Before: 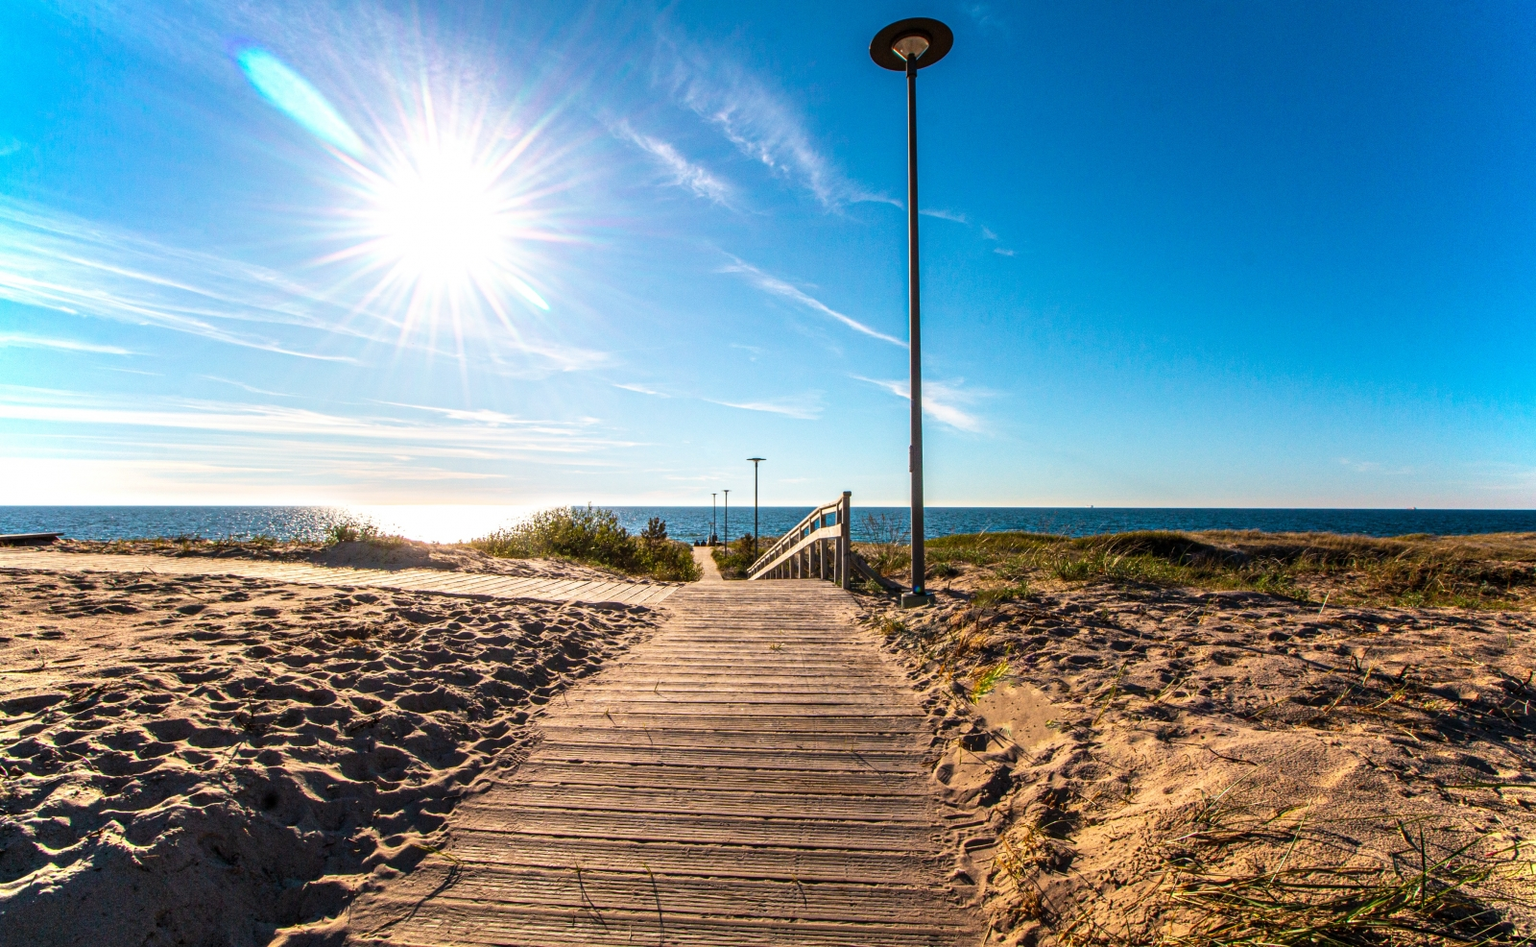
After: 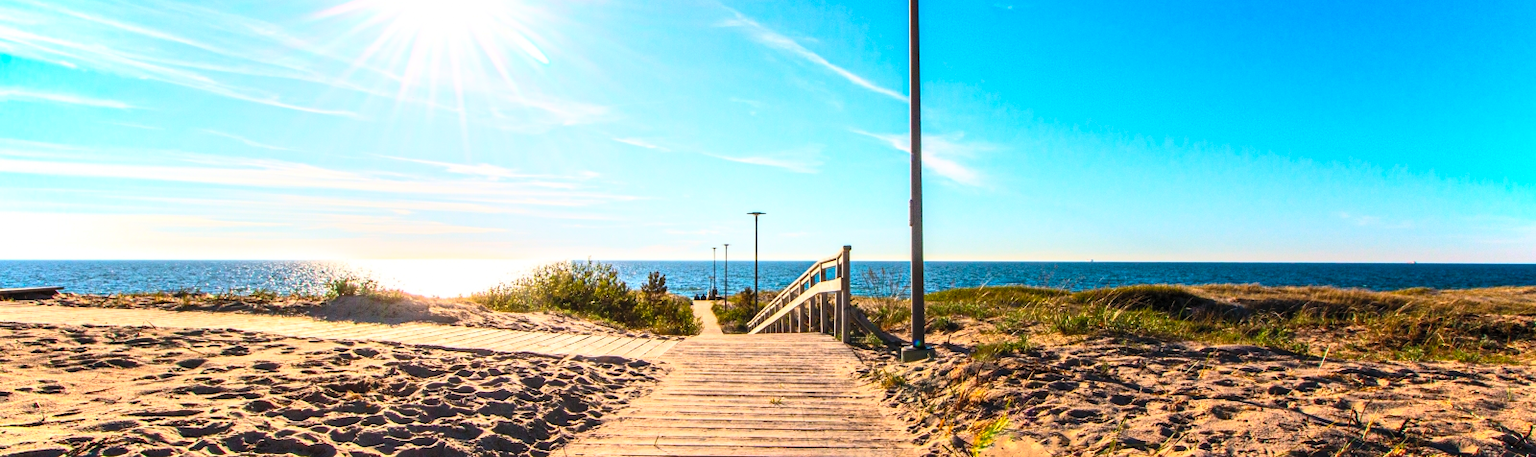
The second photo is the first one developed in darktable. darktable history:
rotate and perspective: automatic cropping off
contrast brightness saturation: contrast 0.24, brightness 0.26, saturation 0.39
crop and rotate: top 26.056%, bottom 25.543%
